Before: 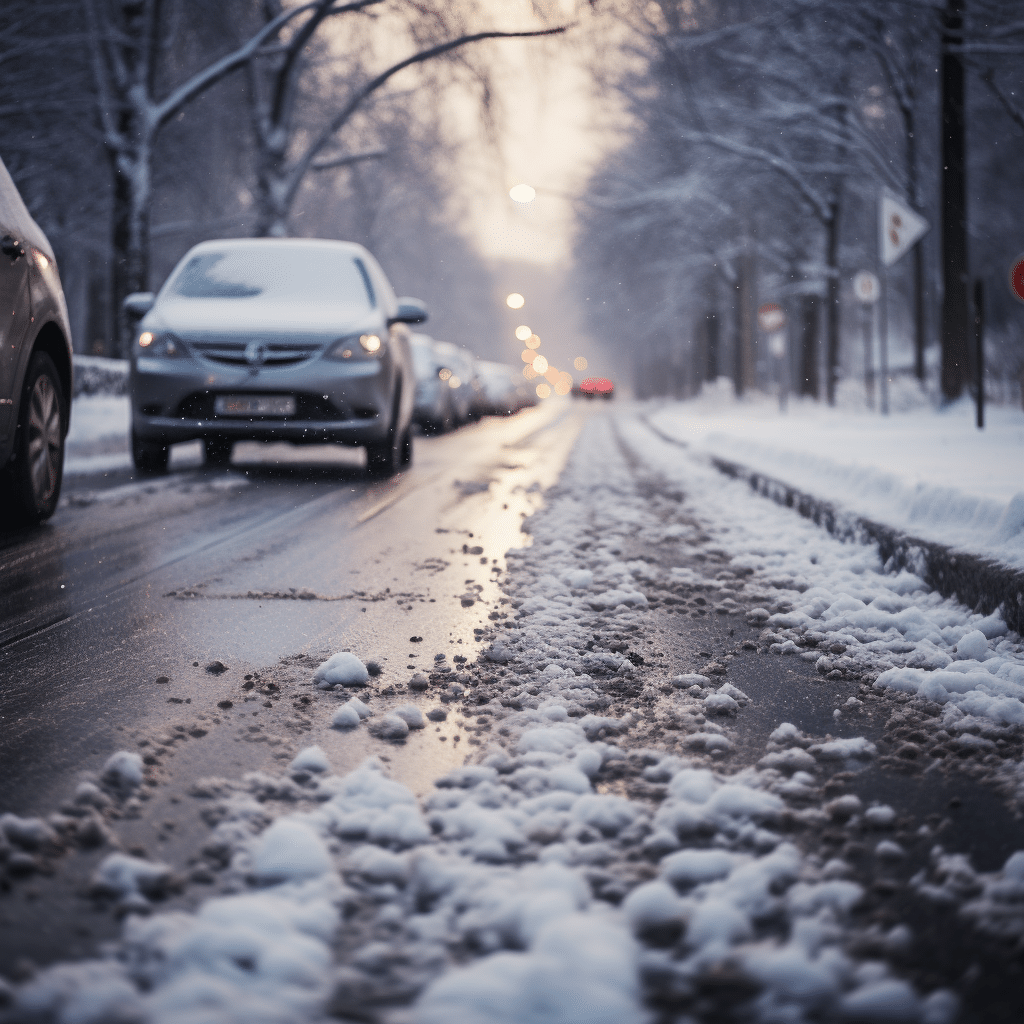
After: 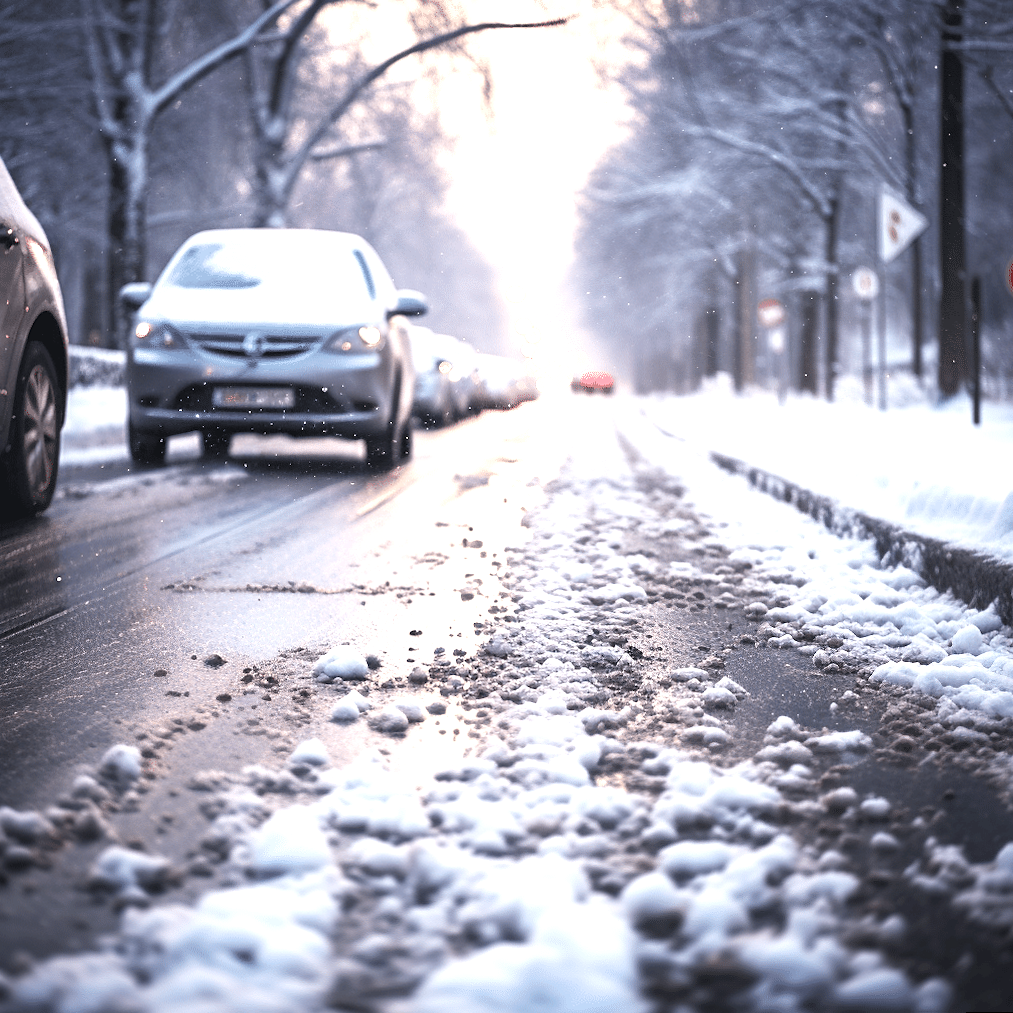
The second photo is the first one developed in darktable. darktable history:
rotate and perspective: rotation 0.174°, lens shift (vertical) 0.013, lens shift (horizontal) 0.019, shear 0.001, automatic cropping original format, crop left 0.007, crop right 0.991, crop top 0.016, crop bottom 0.997
sharpen: radius 1.559, amount 0.373, threshold 1.271
exposure: exposure 1.2 EV, compensate highlight preservation false
